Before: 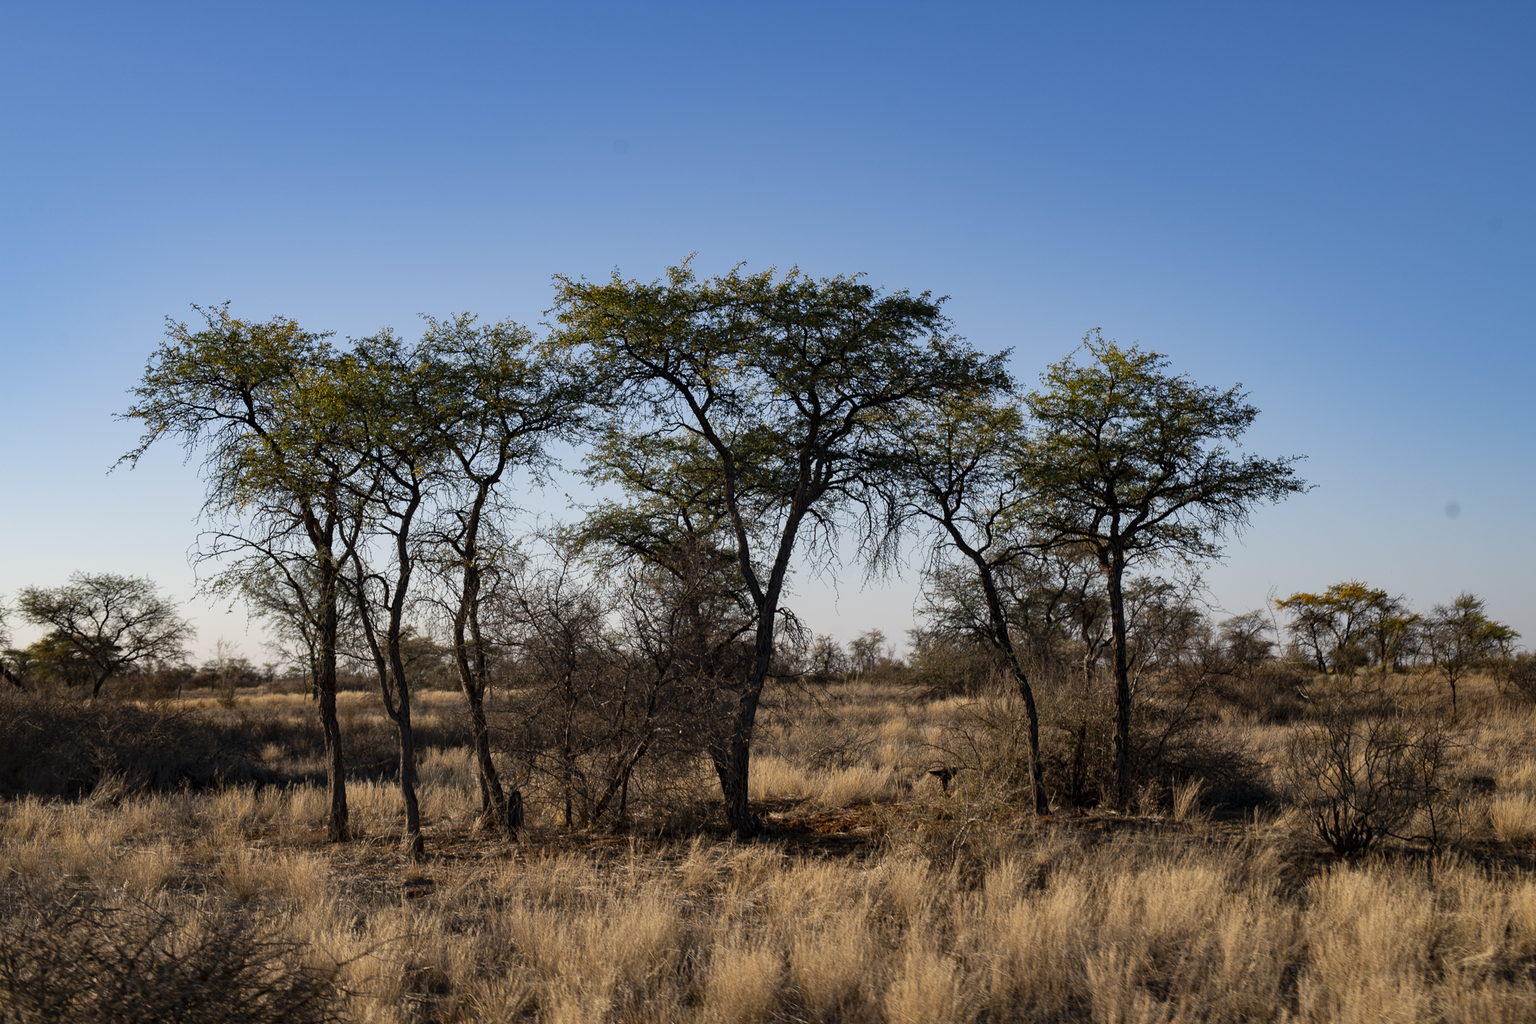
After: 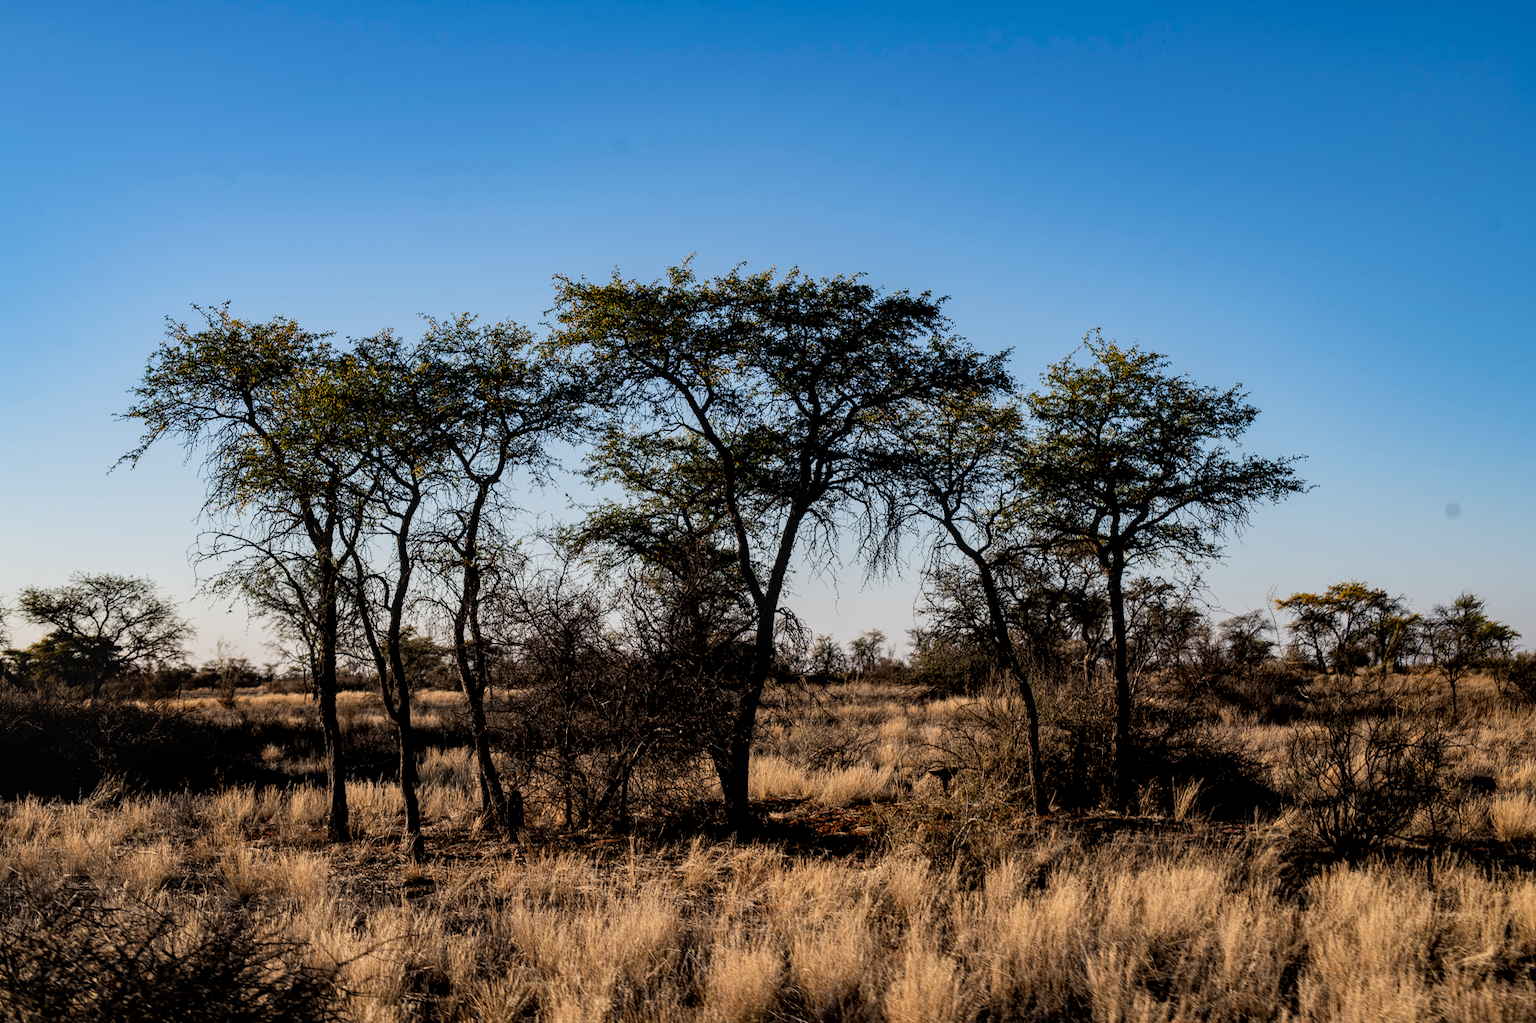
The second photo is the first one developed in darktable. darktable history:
filmic rgb: black relative exposure -16 EV, white relative exposure 6.29 EV, hardness 5.1, contrast 1.35
contrast brightness saturation: saturation 0.1
local contrast: on, module defaults
